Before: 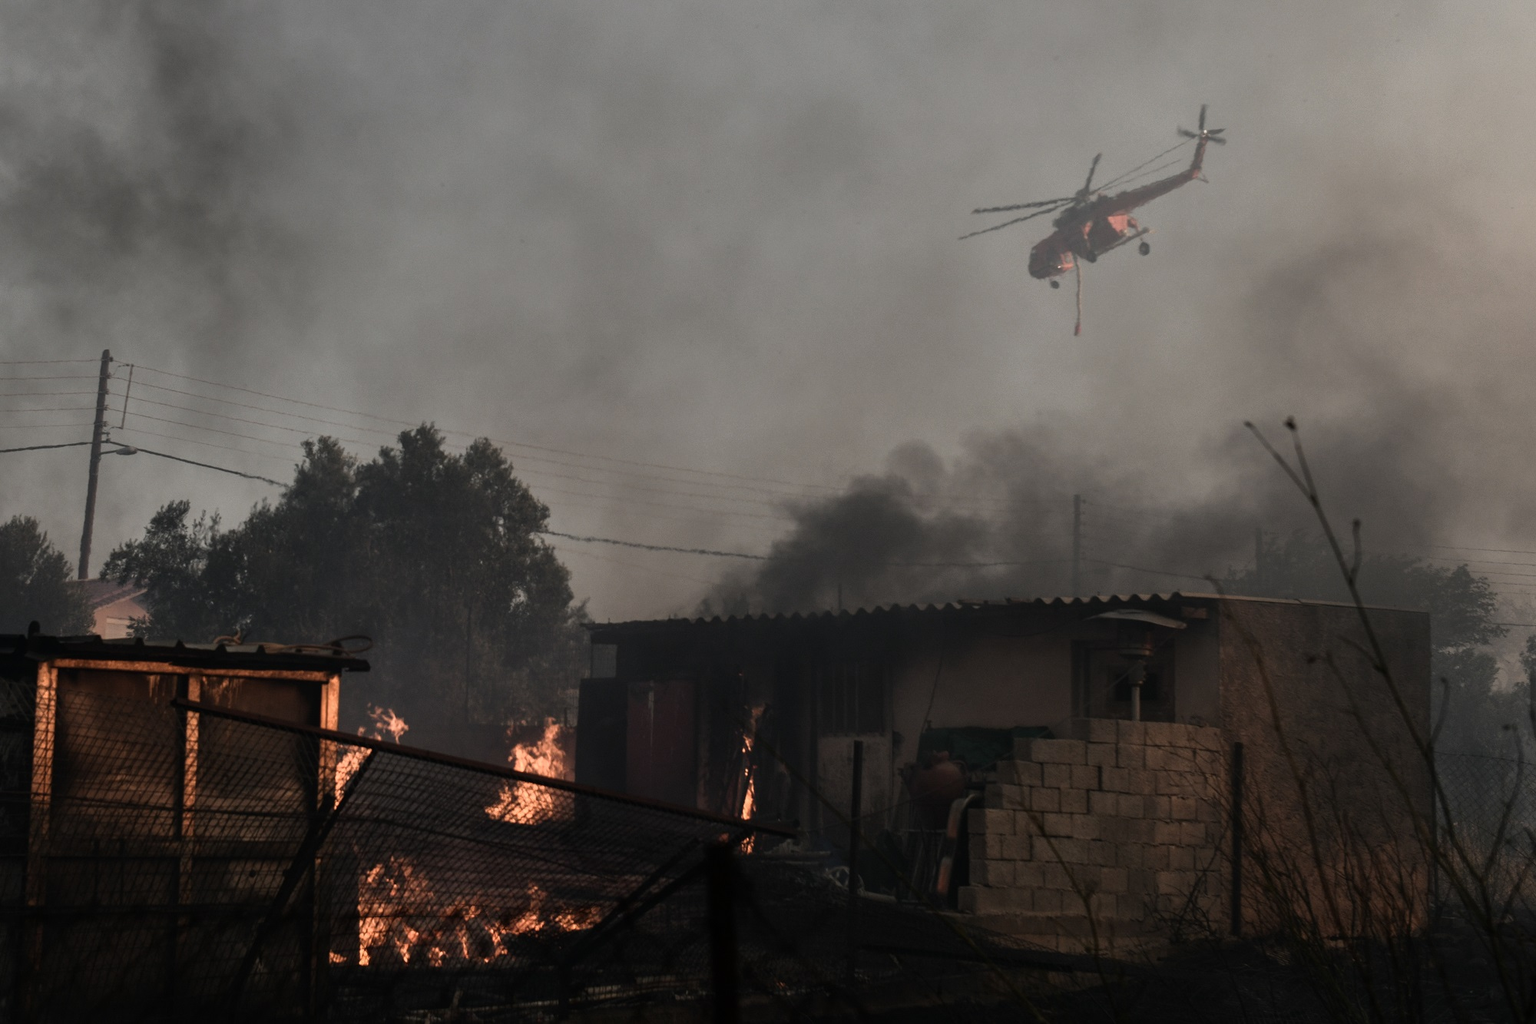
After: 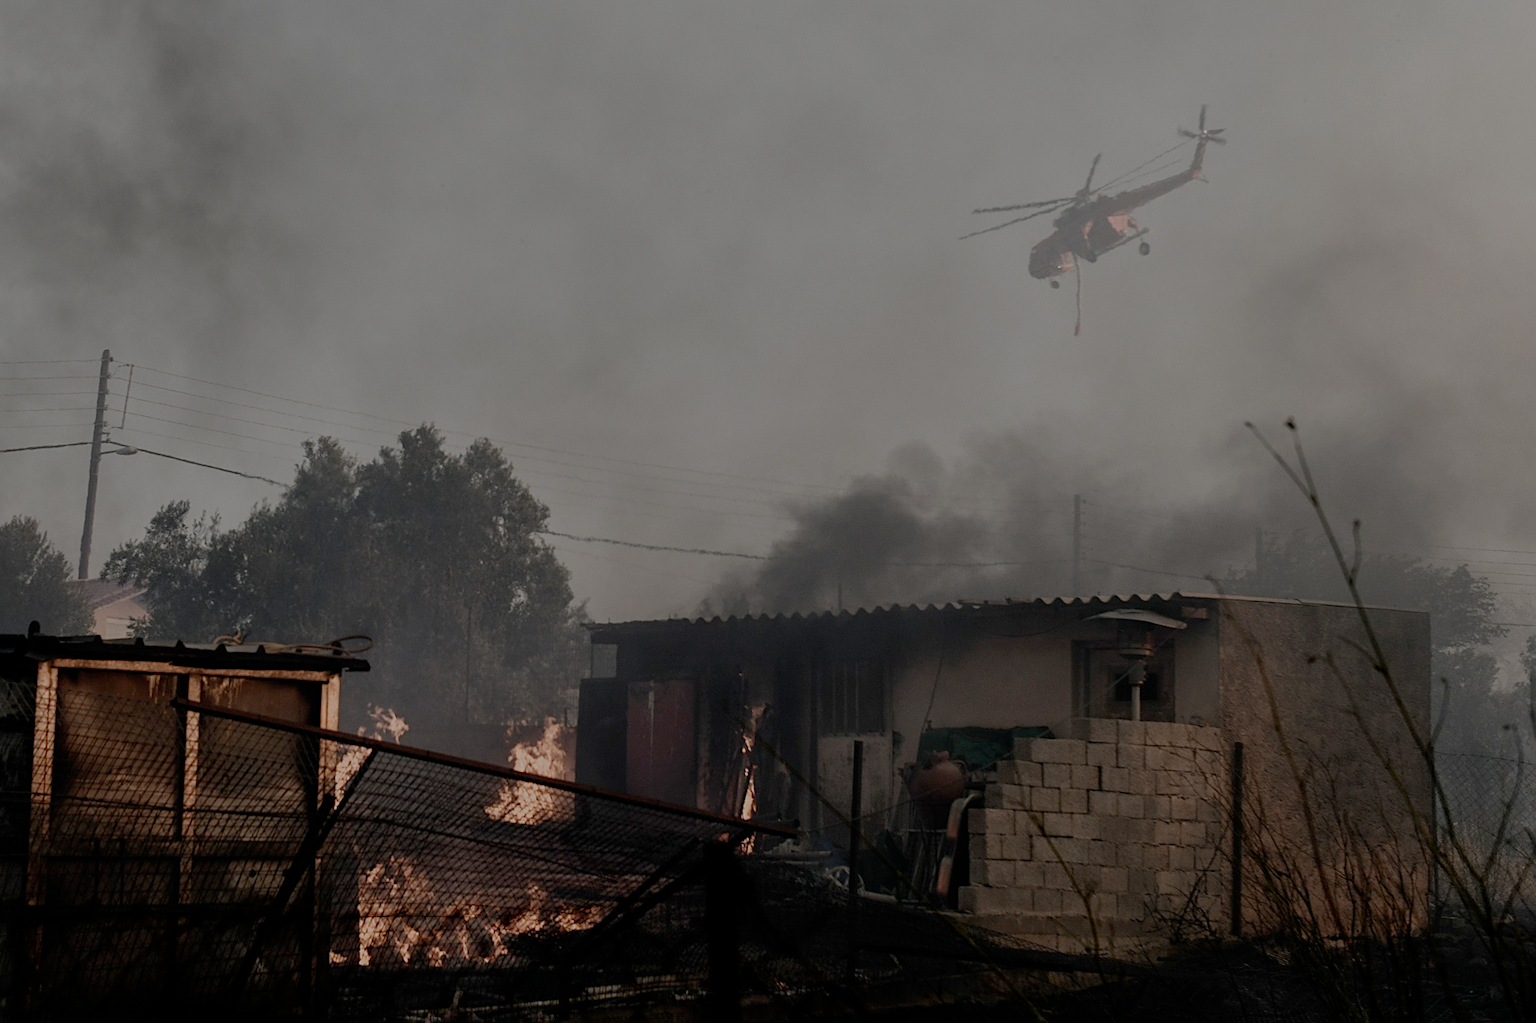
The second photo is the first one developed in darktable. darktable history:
filmic rgb: black relative exposure -7.98 EV, white relative exposure 8.01 EV, threshold 5.98 EV, target black luminance 0%, hardness 2.45, latitude 75.9%, contrast 0.562, shadows ↔ highlights balance 0.007%, add noise in highlights 0.002, preserve chrominance no, color science v3 (2019), use custom middle-gray values true, contrast in highlights soft, enable highlight reconstruction true
sharpen: amount 0.48
